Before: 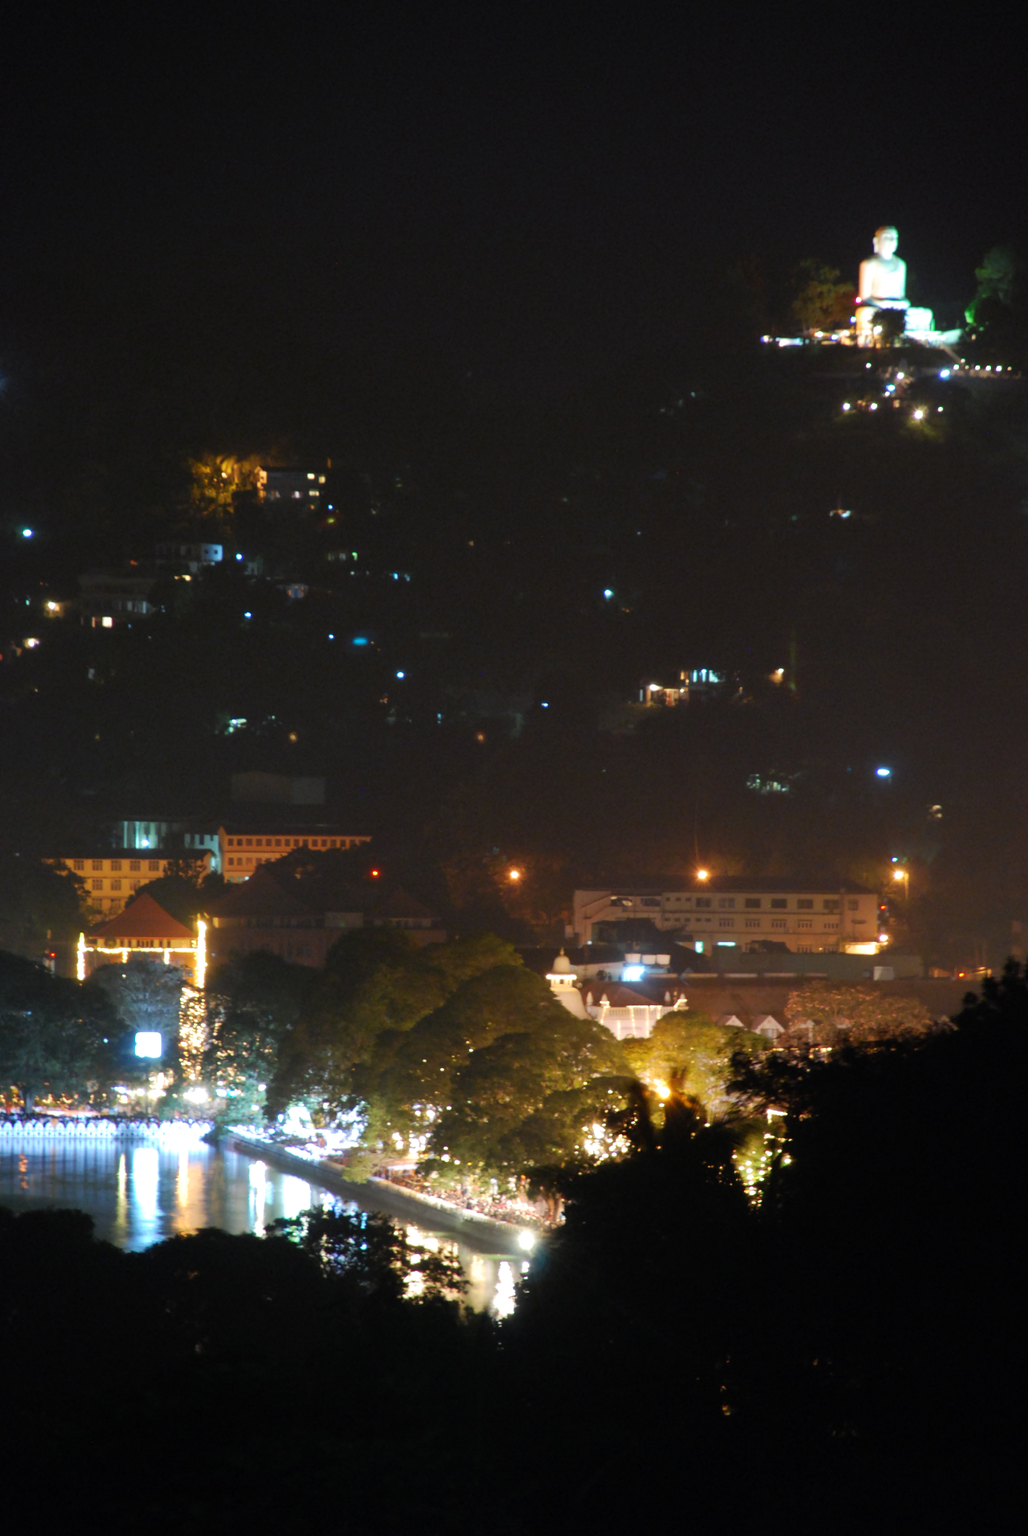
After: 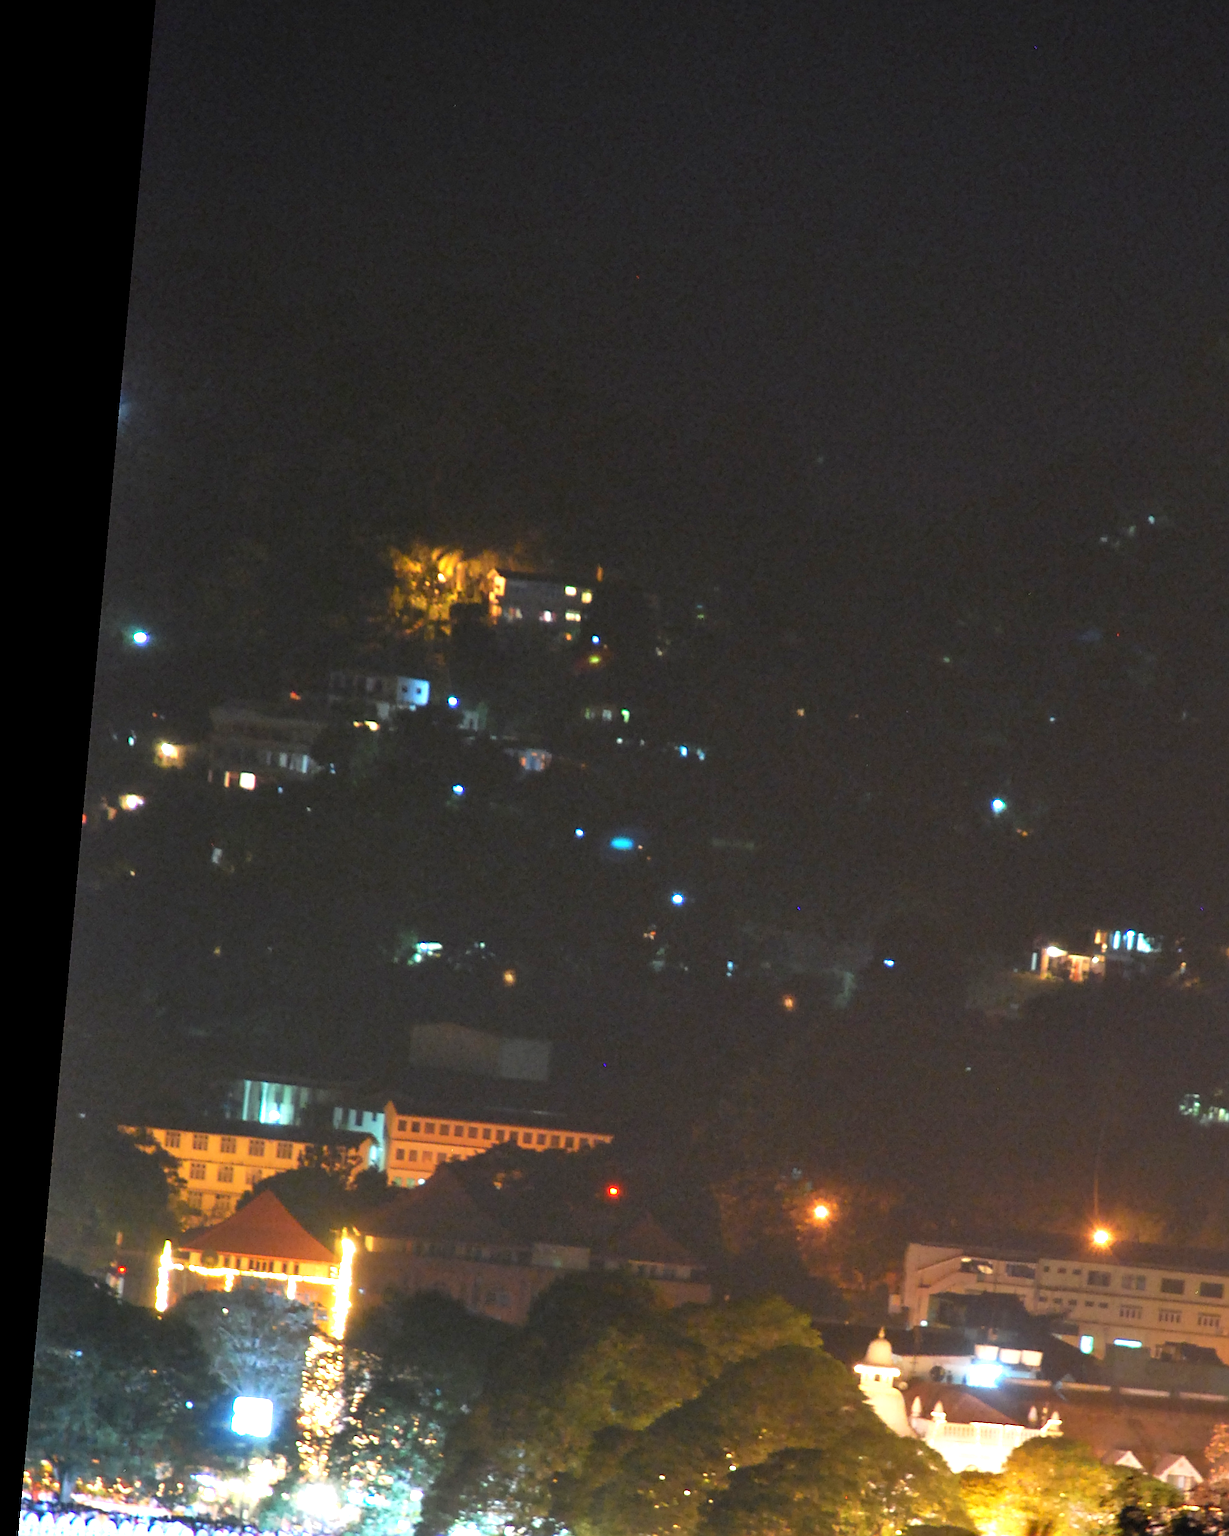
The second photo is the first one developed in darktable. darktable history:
shadows and highlights: shadows 32.3, highlights -31.31, soften with gaussian
crop and rotate: angle -5.11°, left 1.988%, top 6.645%, right 27.239%, bottom 30.059%
exposure: exposure 1.07 EV, compensate highlight preservation false
sharpen: on, module defaults
